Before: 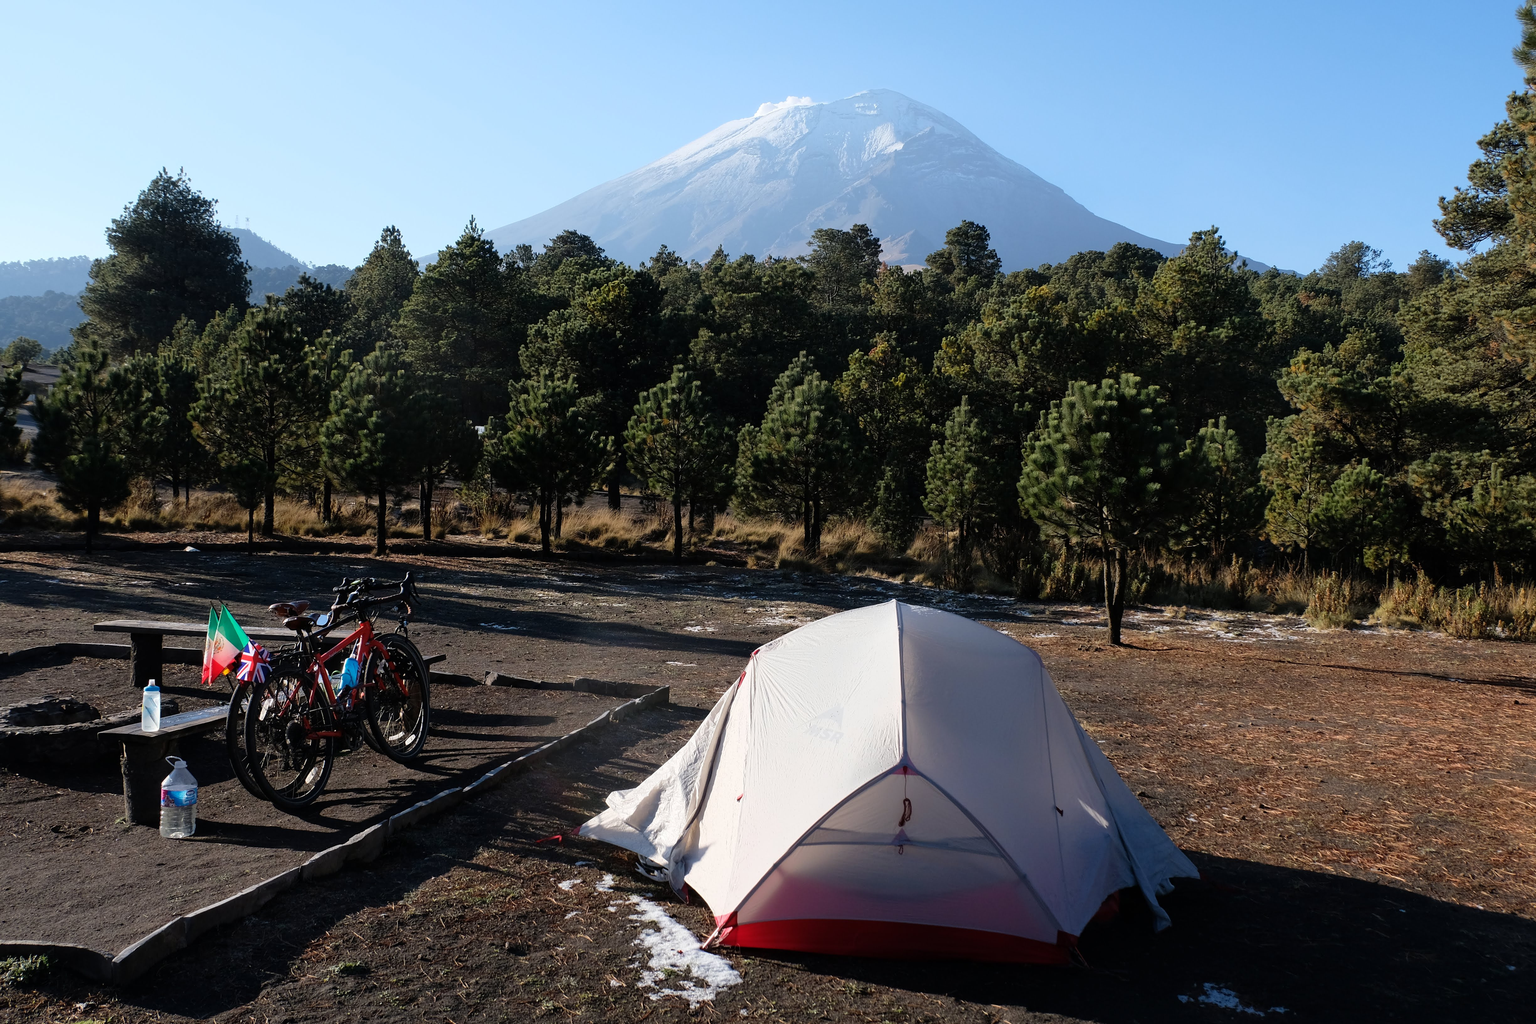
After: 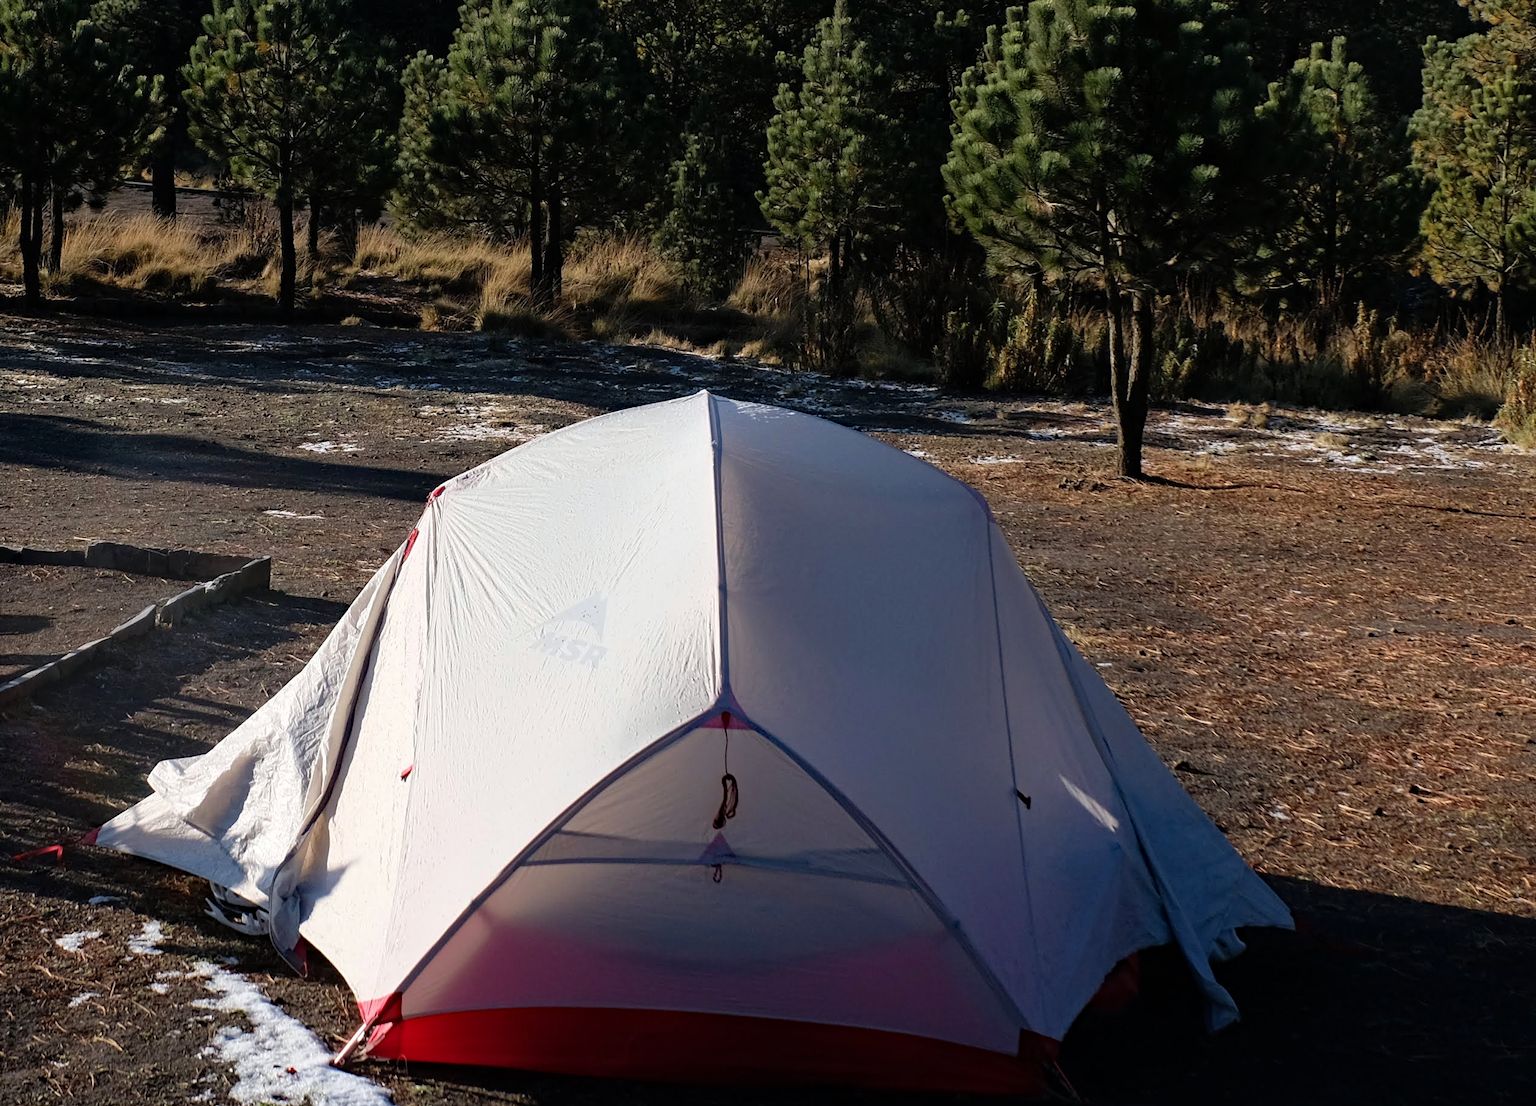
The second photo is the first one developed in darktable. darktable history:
crop: left 34.479%, top 38.822%, right 13.718%, bottom 5.172%
haze removal: strength 0.29, distance 0.25, compatibility mode true, adaptive false
